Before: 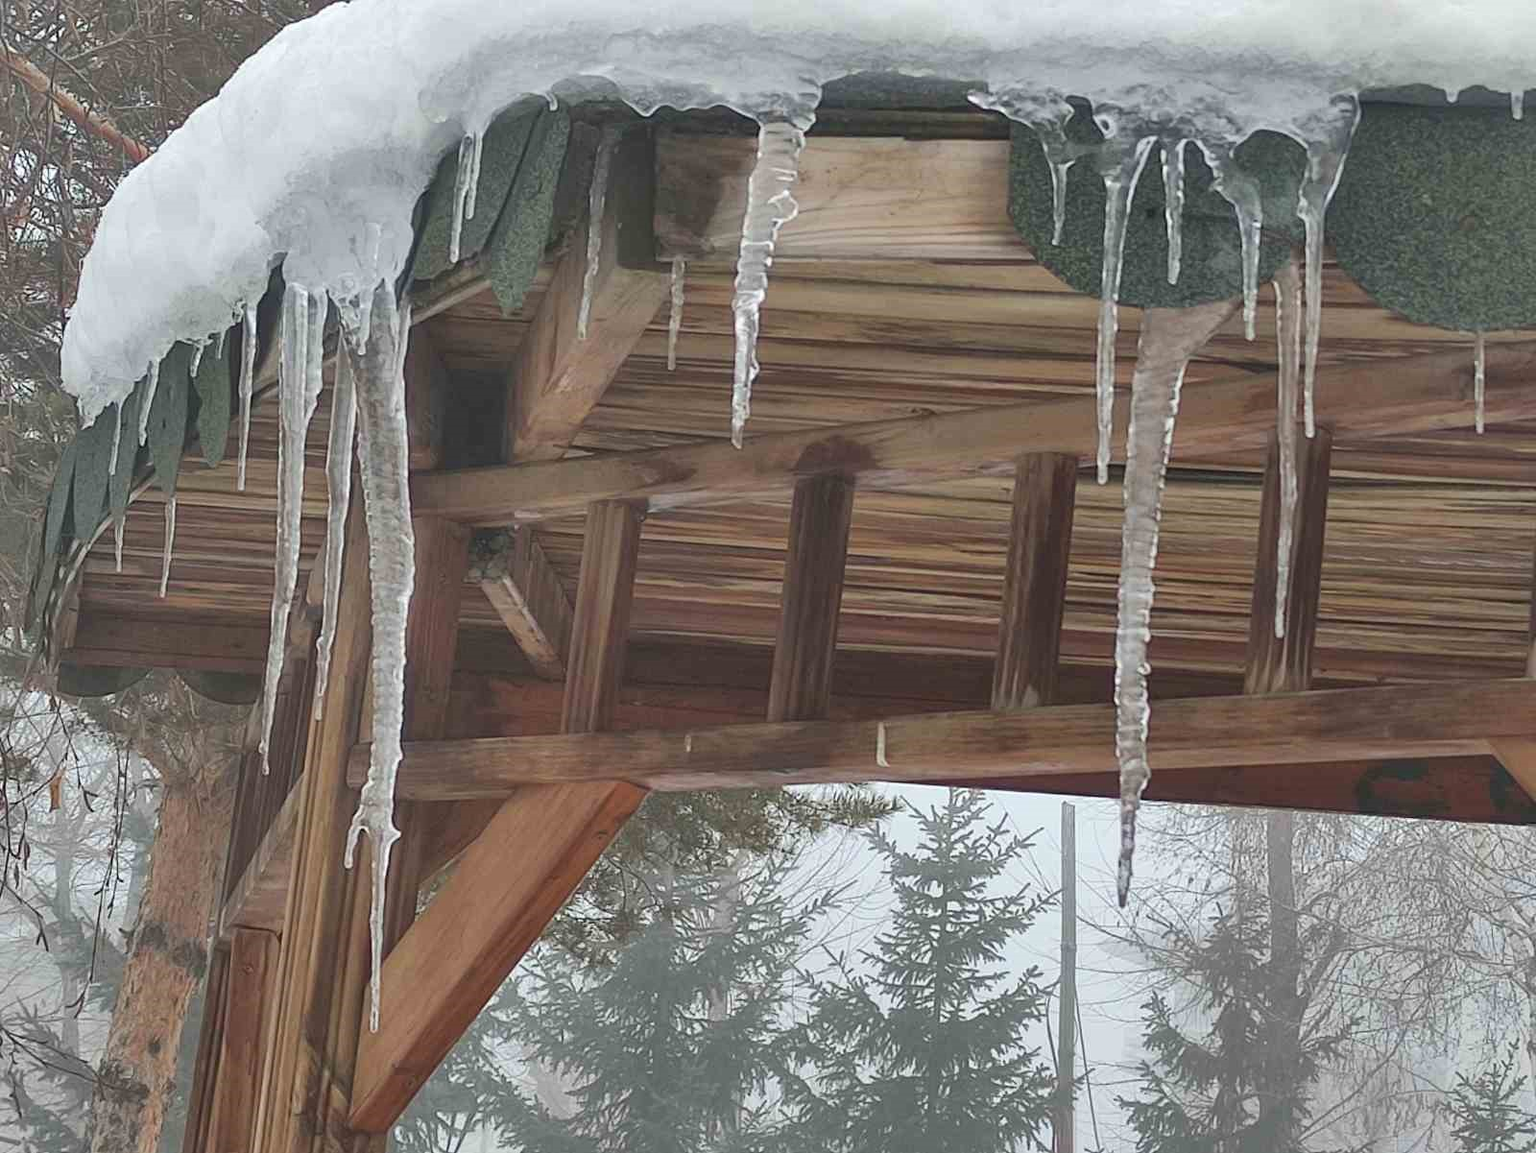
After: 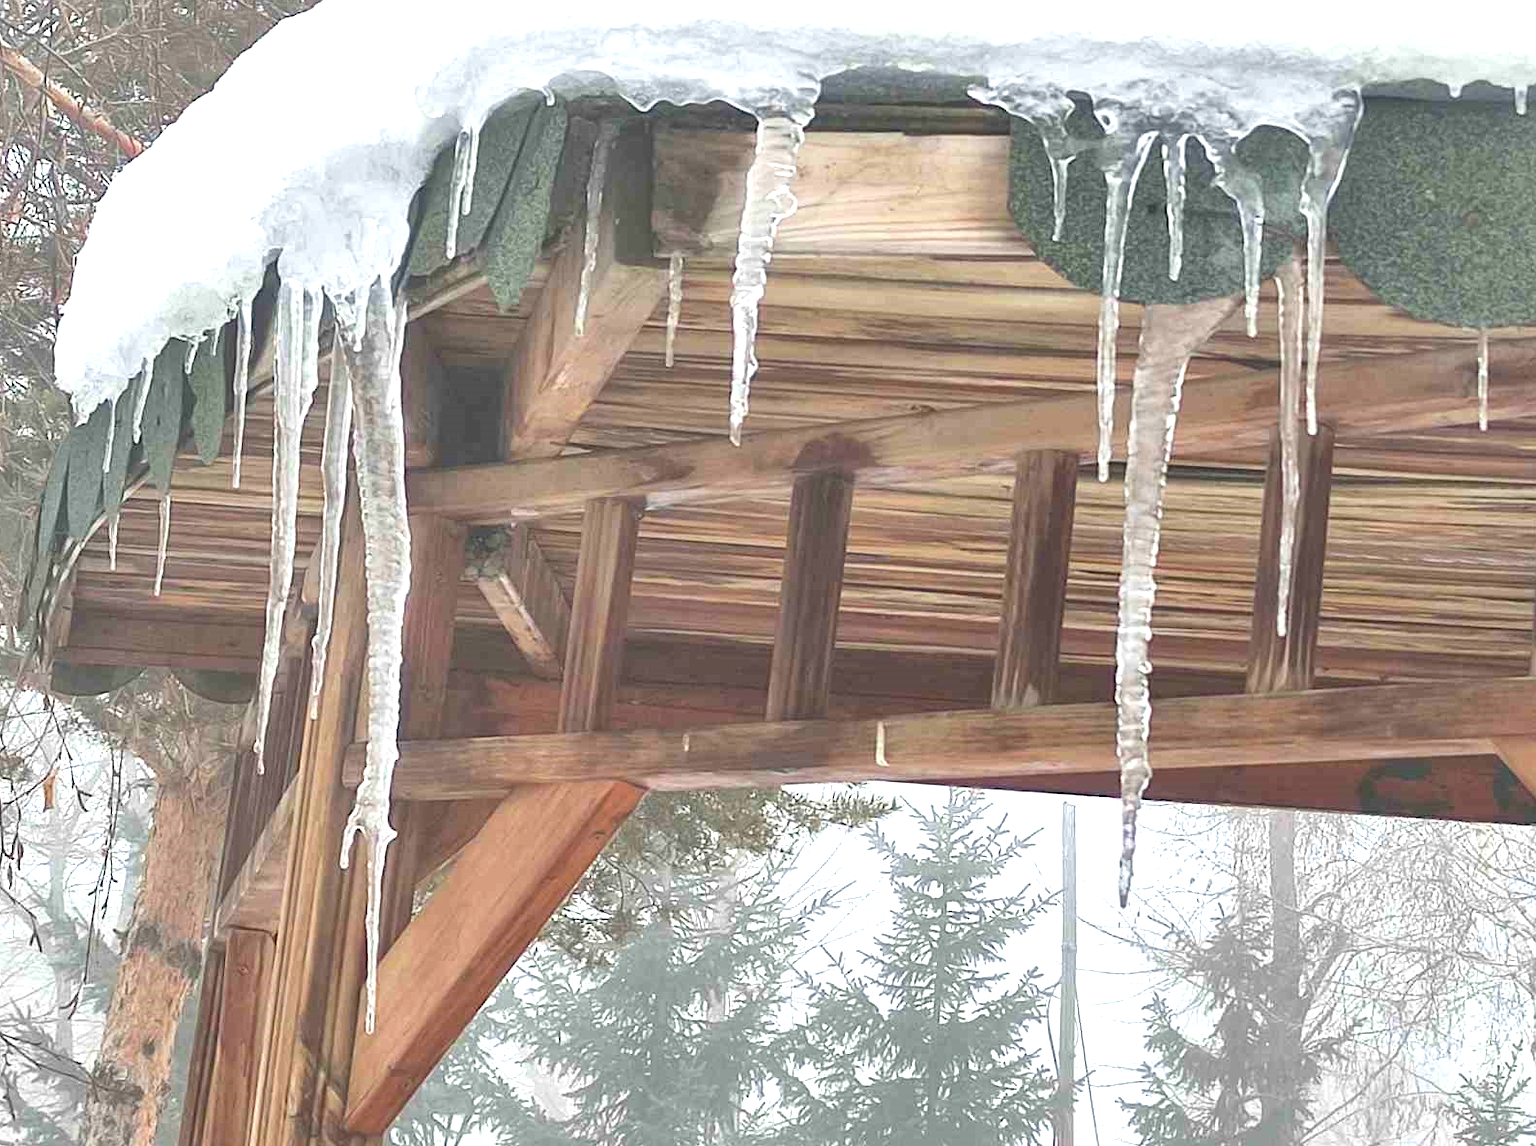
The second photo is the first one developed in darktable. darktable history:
crop: left 0.442%, top 0.572%, right 0.217%, bottom 0.633%
exposure: black level correction 0, exposure 1.095 EV, compensate exposure bias true, compensate highlight preservation false
